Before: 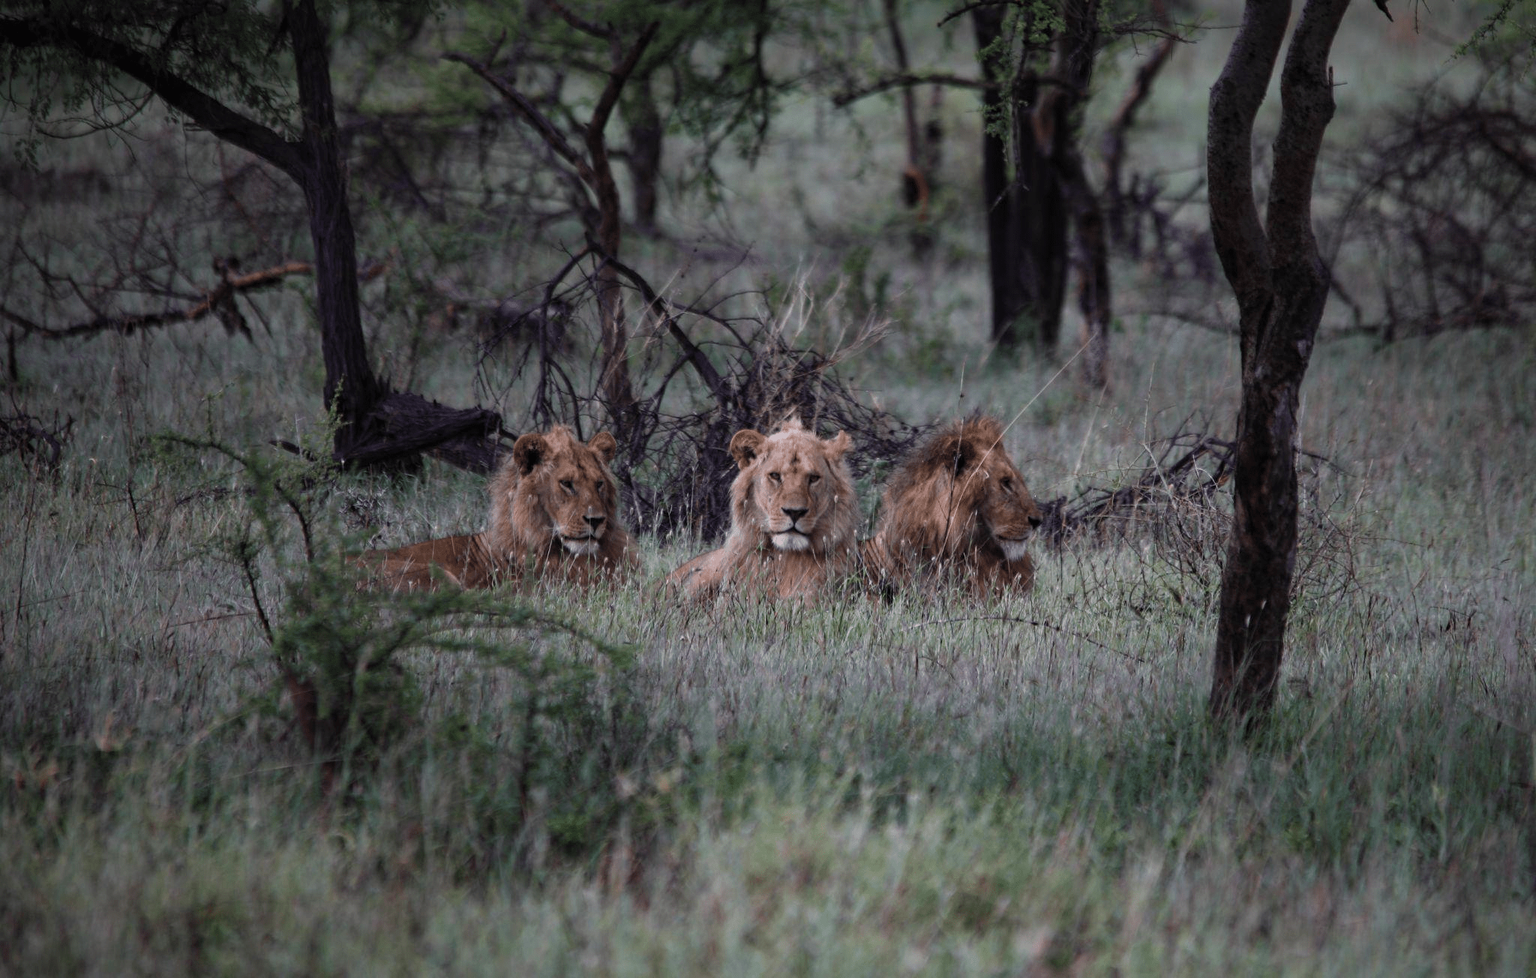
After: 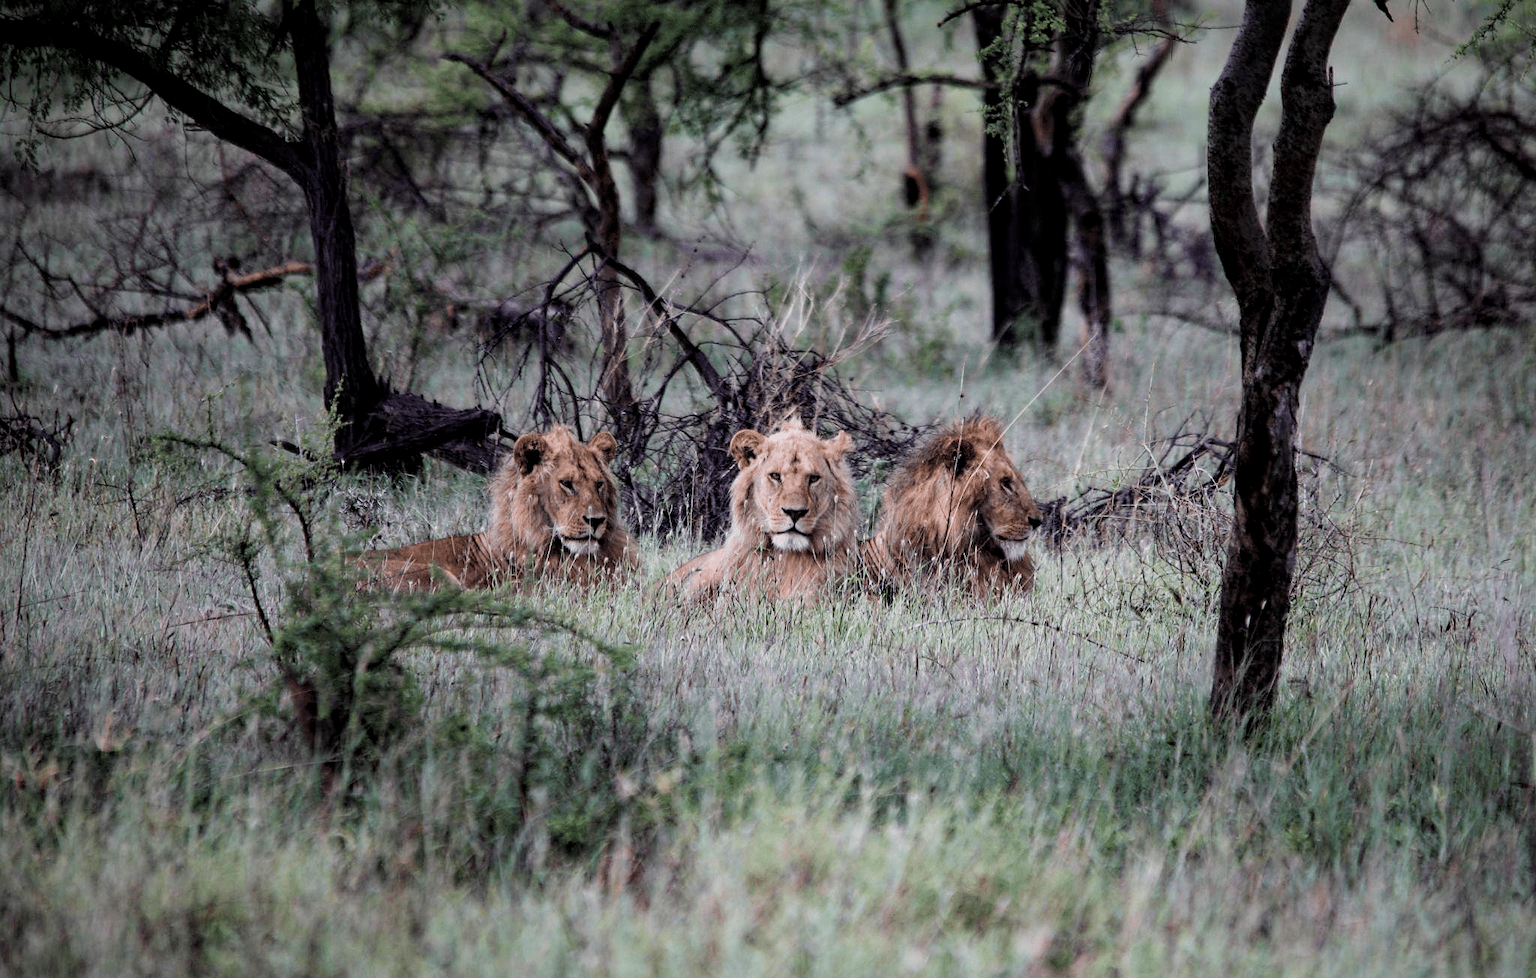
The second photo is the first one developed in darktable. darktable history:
filmic rgb: black relative exposure -7.65 EV, white relative exposure 4.56 EV, hardness 3.61, contrast 1.05
exposure: black level correction 0.001, exposure 1 EV, compensate highlight preservation false
sharpen: radius 1.458, amount 0.398, threshold 1.271
local contrast: highlights 100%, shadows 100%, detail 120%, midtone range 0.2
